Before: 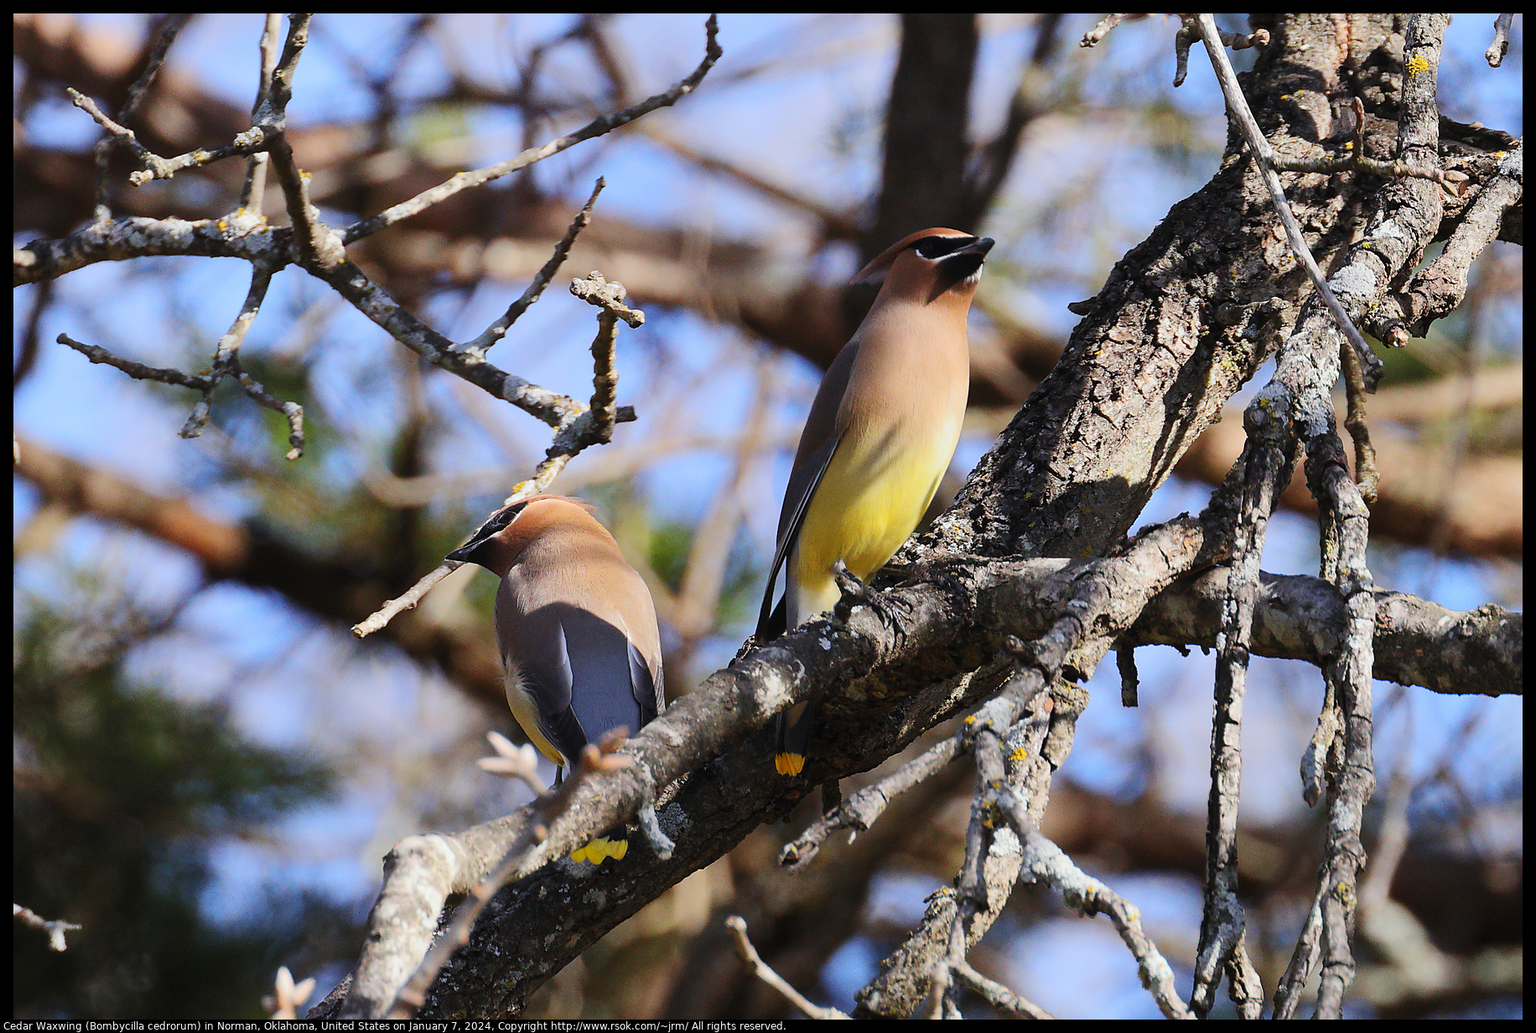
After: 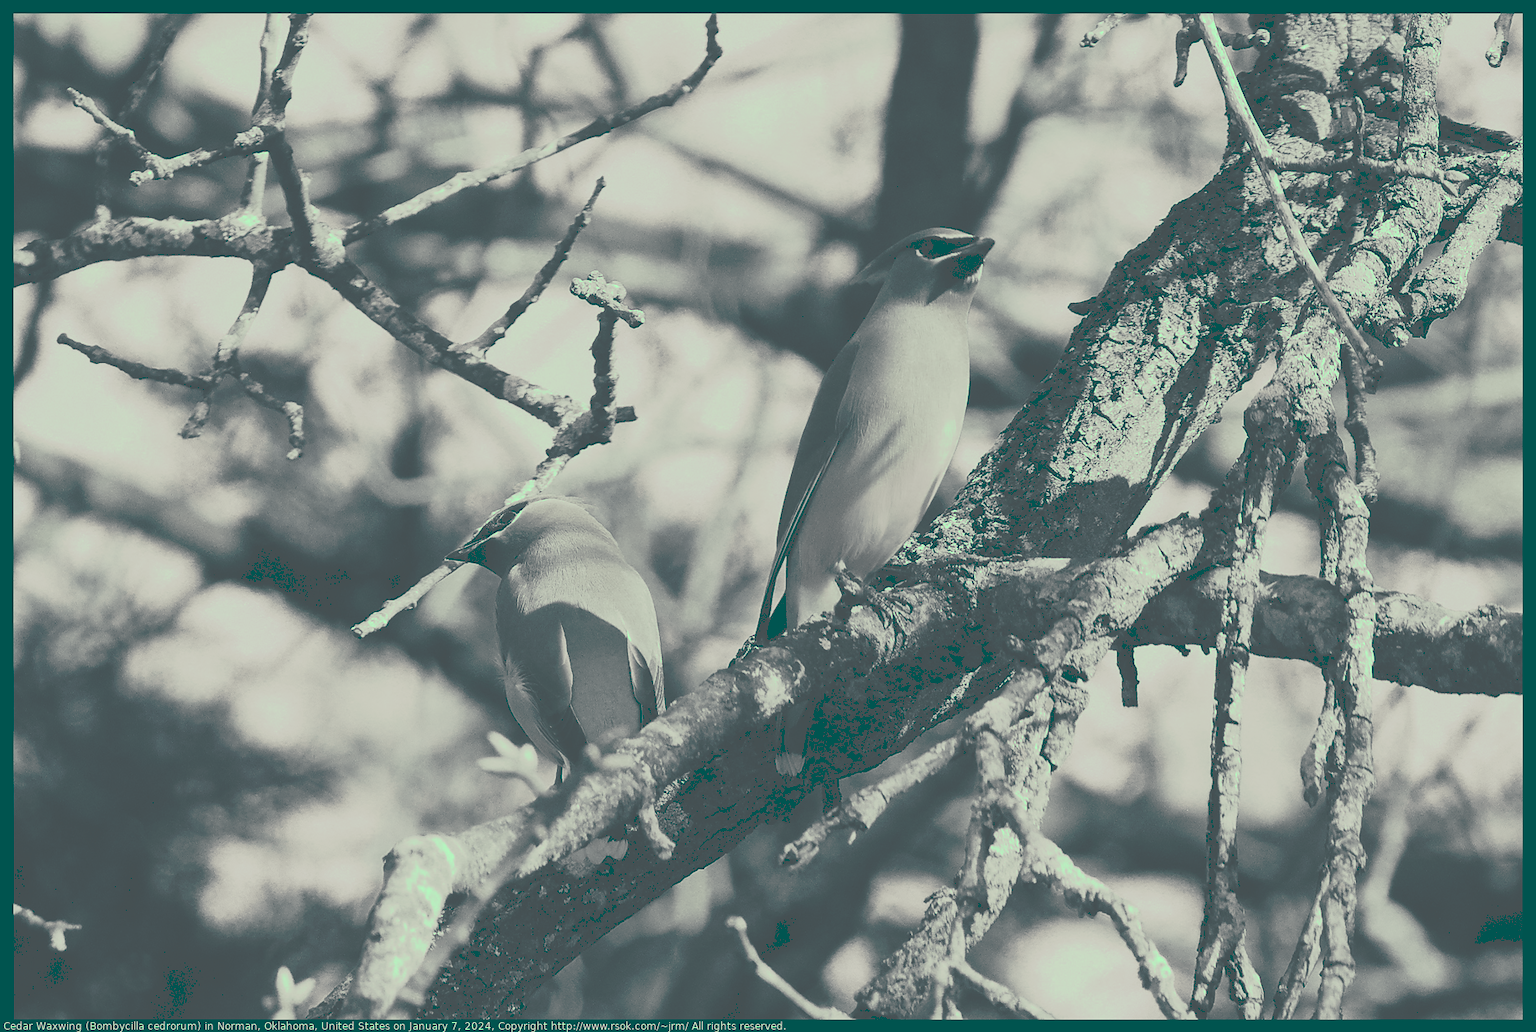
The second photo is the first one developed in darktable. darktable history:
tone curve: curves: ch0 [(0, 0) (0.003, 0.313) (0.011, 0.317) (0.025, 0.317) (0.044, 0.322) (0.069, 0.327) (0.1, 0.335) (0.136, 0.347) (0.177, 0.364) (0.224, 0.384) (0.277, 0.421) (0.335, 0.459) (0.399, 0.501) (0.468, 0.554) (0.543, 0.611) (0.623, 0.679) (0.709, 0.751) (0.801, 0.804) (0.898, 0.844) (1, 1)], preserve colors none
color look up table: target L [96.32, 85.82, 85.3, 79.34, 77.87, 71.18, 60.09, 57.87, 45.05, 52.27, 46.21, 36.18, 24.13, 11.86, 203.48, 76.49, 54.89, 60.94, 57.76, 59.54, 45.15, 26.61, 32.88, 27.75, 11.28, 7.296, 97.99, 84.56, 96.49, 81.69, 73.77, 85.3, 90.82, 69.05, 66.63, 45.85, 37.84, 55.74, 31.02, 13.15, 91.03, 99.3, 86.02, 80.24, 74.42, 59.51, 55.37, 59.11, 34.69], target a [-26.49, -6.396, -5.406, -5.841, -5.749, -2.814, -3.149, -2.399, -3.689, -2.978, -4.06, -3.941, -6.992, -19.27, 0, -5.182, -3.047, -2.437, -2.954, -3.342, -3.105, -6.076, -6.482, -5.952, -25.05, -21.43, -21.73, -5.341, -25.76, -5.106, -4.376, -5.406, -12.58, -3.834, -2.838, -3.285, -6.21, -3.413, -5.711, -22.23, -11.67, -12.14, -5.421, -5.185, -5.159, -3.489, -3.298, -2.373, -4.782], target b [28.44, 15.39, 14.65, 12.13, 11.38, 6.228, 3.158, 2.857, -0.568, 1.248, 0.299, -3.747, -4.286, -9.867, -0.002, 9.748, 1.845, 3.194, 2.678, 2.986, -0.393, -3.672, -2.919, -3.983, -10.12, -10.8, 30.01, 14.64, 28.71, 13.46, 7.263, 14.65, 20.23, 5.689, 4.381, -0.16, -1.784, 2.426, -4.162, -7.733, 19.48, 31.04, 14.63, 13.02, 7.736, 3.508, 1.884, 2.329, -2.592], num patches 49
